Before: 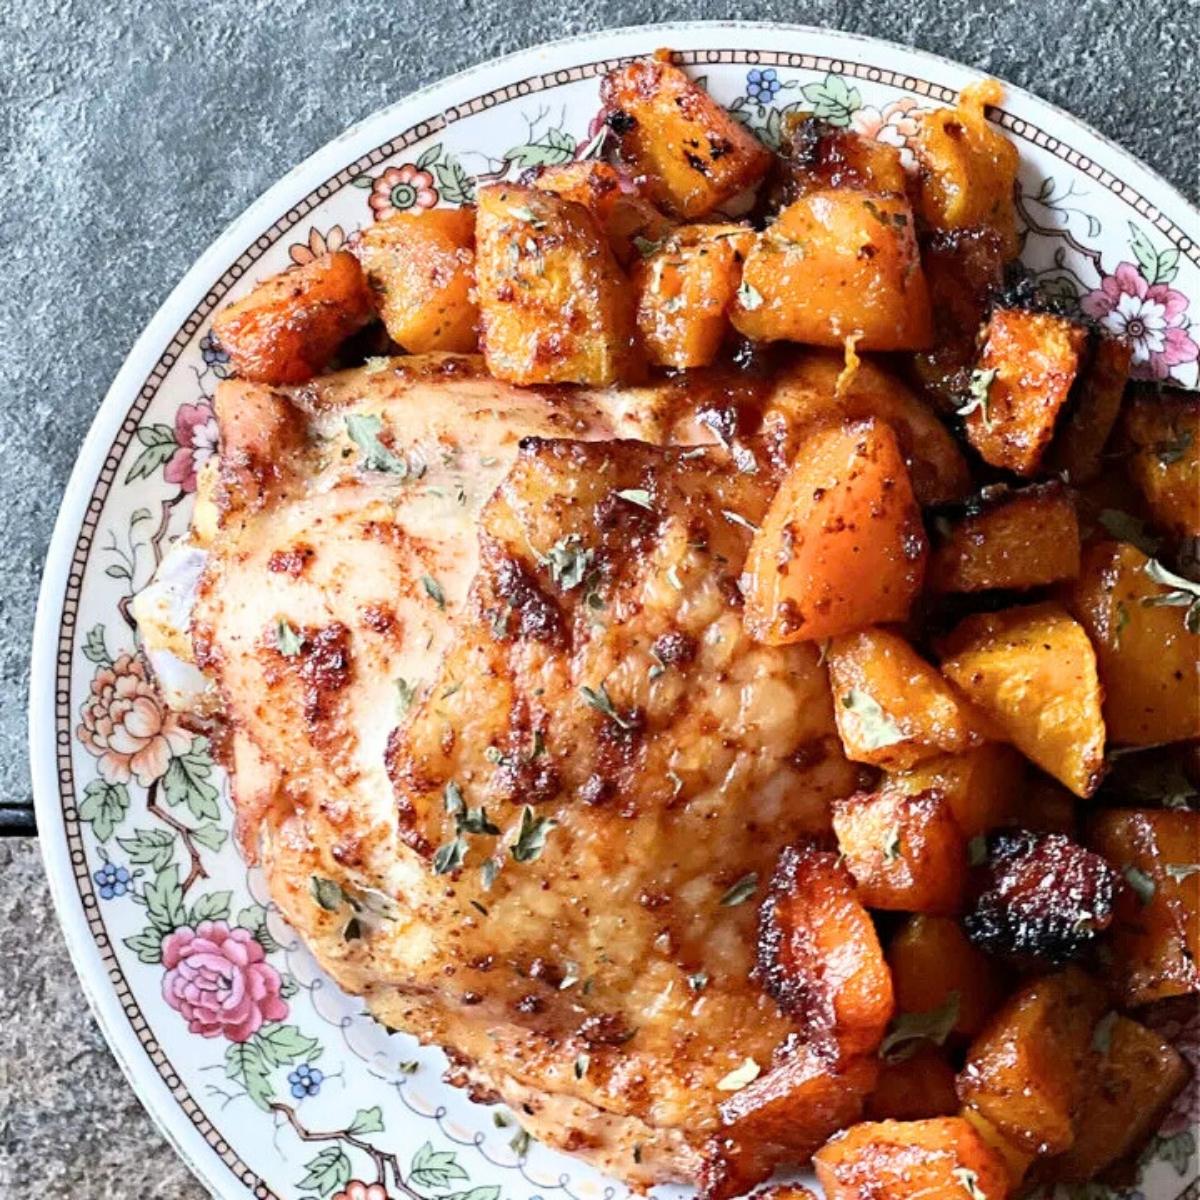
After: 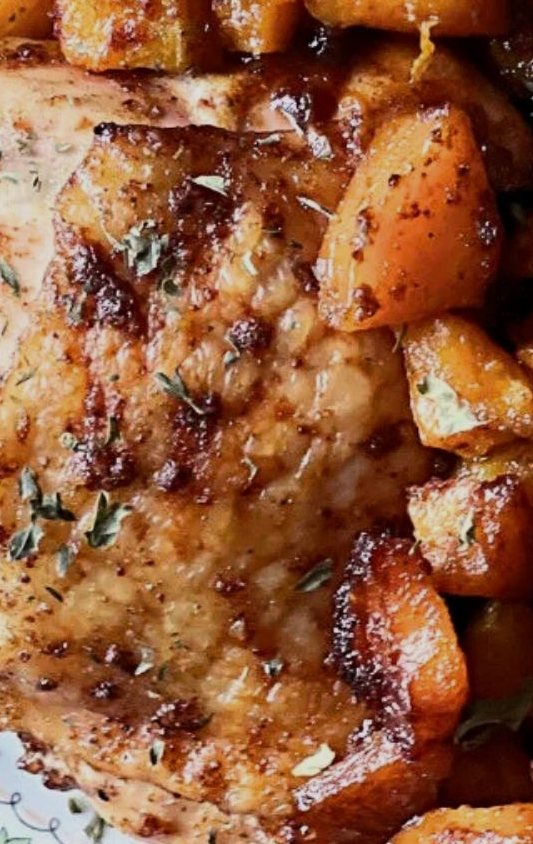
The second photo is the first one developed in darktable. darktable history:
crop: left 35.432%, top 26.233%, right 20.145%, bottom 3.432%
tone equalizer: -8 EV -0.417 EV, -7 EV -0.389 EV, -6 EV -0.333 EV, -5 EV -0.222 EV, -3 EV 0.222 EV, -2 EV 0.333 EV, -1 EV 0.389 EV, +0 EV 0.417 EV, edges refinement/feathering 500, mask exposure compensation -1.57 EV, preserve details no
exposure: black level correction 0, exposure -0.766 EV, compensate highlight preservation false
